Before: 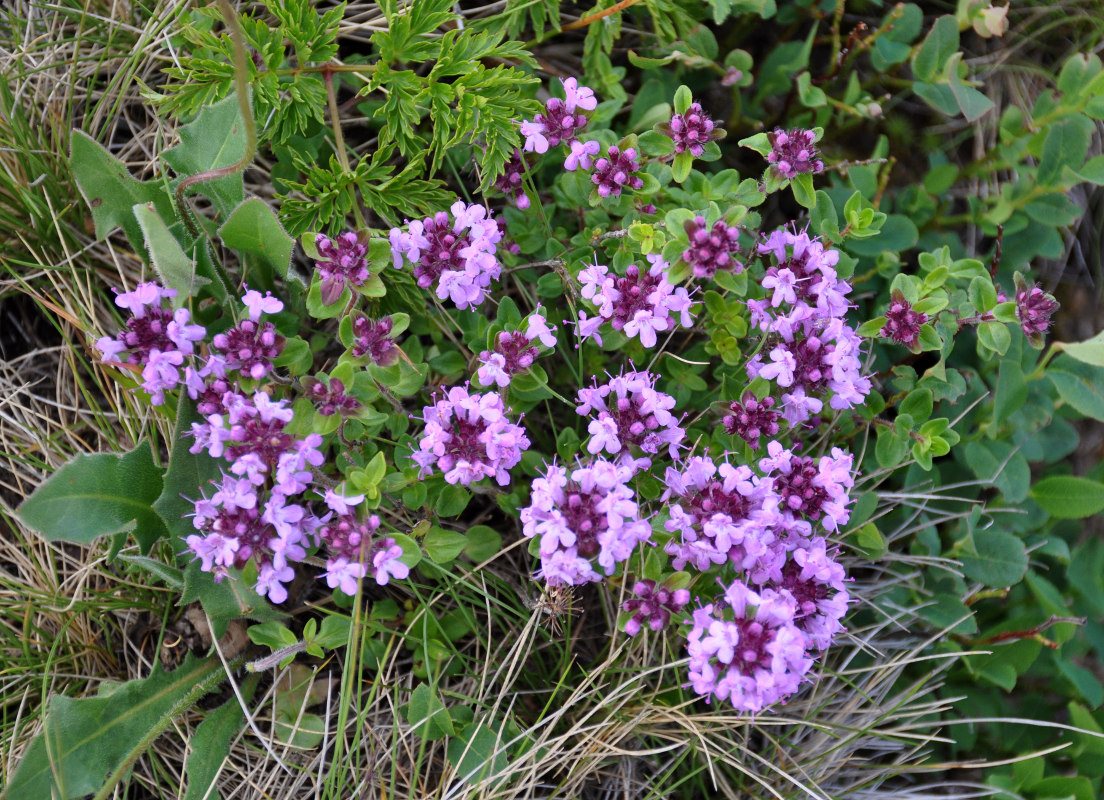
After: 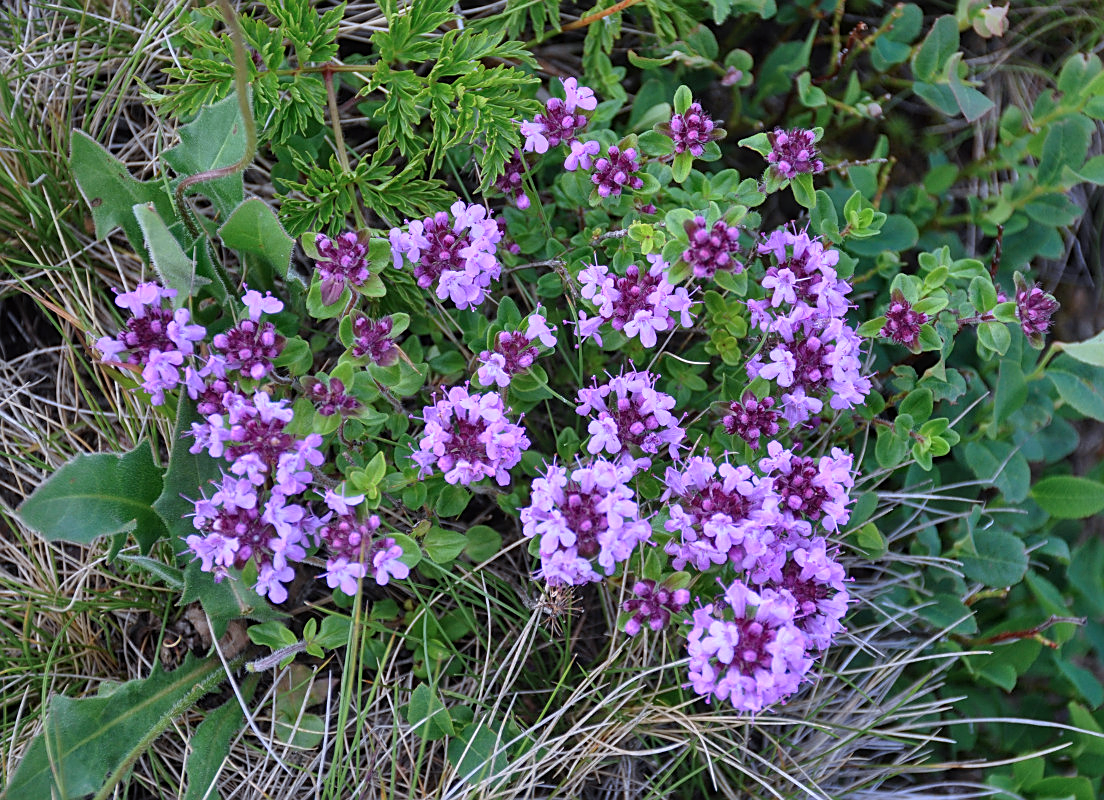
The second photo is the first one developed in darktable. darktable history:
color calibration: illuminant as shot in camera, x 0.37, y 0.382, temperature 4313.68 K
local contrast: detail 109%
sharpen: on, module defaults
